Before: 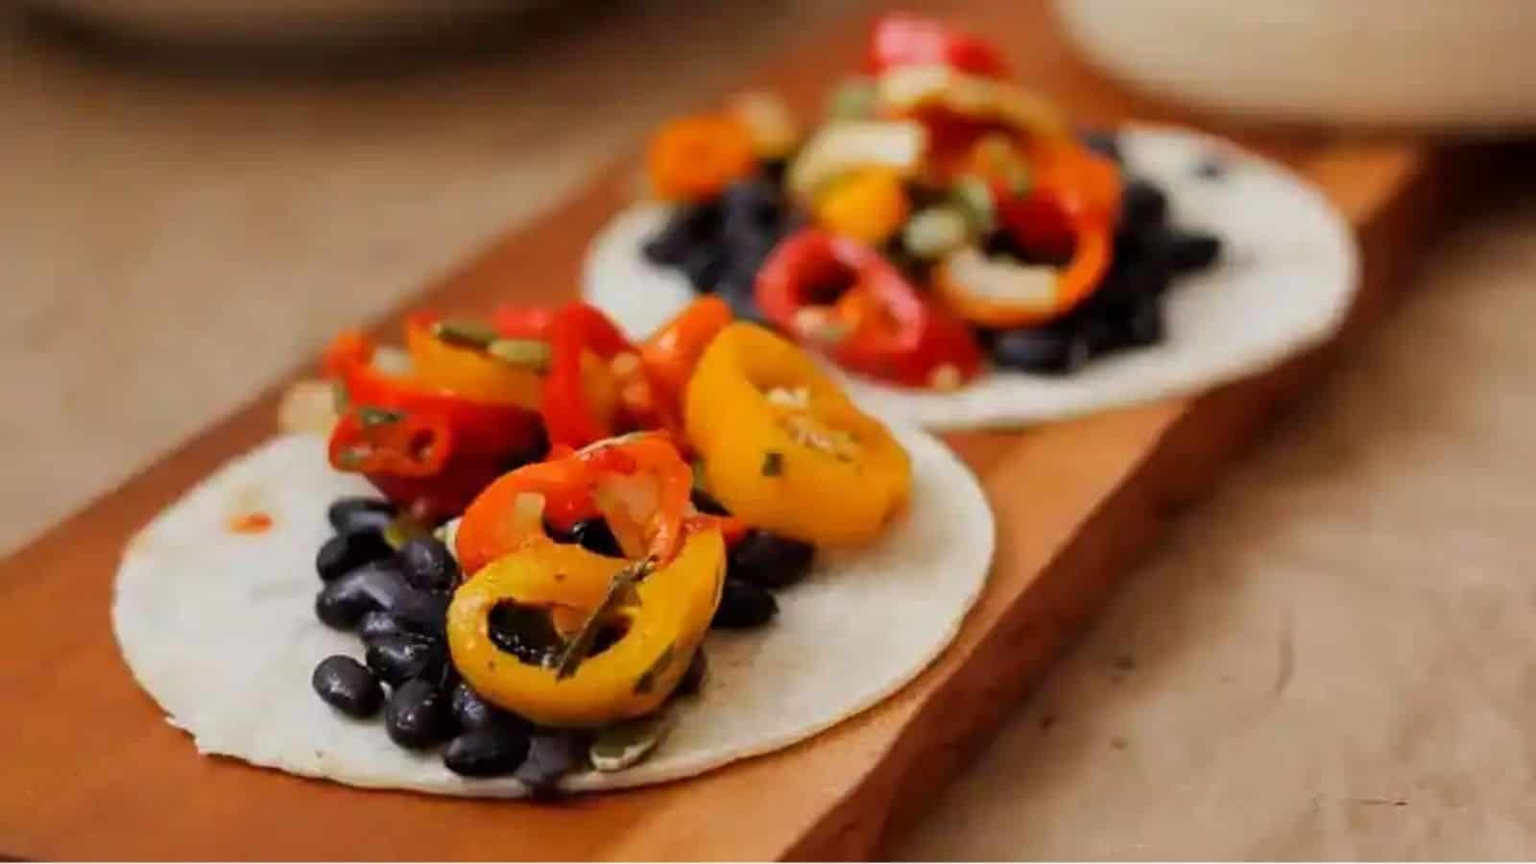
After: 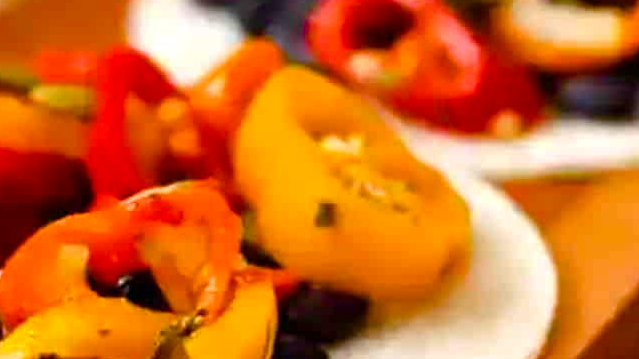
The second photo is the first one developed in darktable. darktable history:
crop: left 30%, top 30%, right 30%, bottom 30%
color balance rgb: linear chroma grading › shadows -2.2%, linear chroma grading › highlights -15%, linear chroma grading › global chroma -10%, linear chroma grading › mid-tones -10%, perceptual saturation grading › global saturation 45%, perceptual saturation grading › highlights -50%, perceptual saturation grading › shadows 30%, perceptual brilliance grading › global brilliance 18%, global vibrance 45%
